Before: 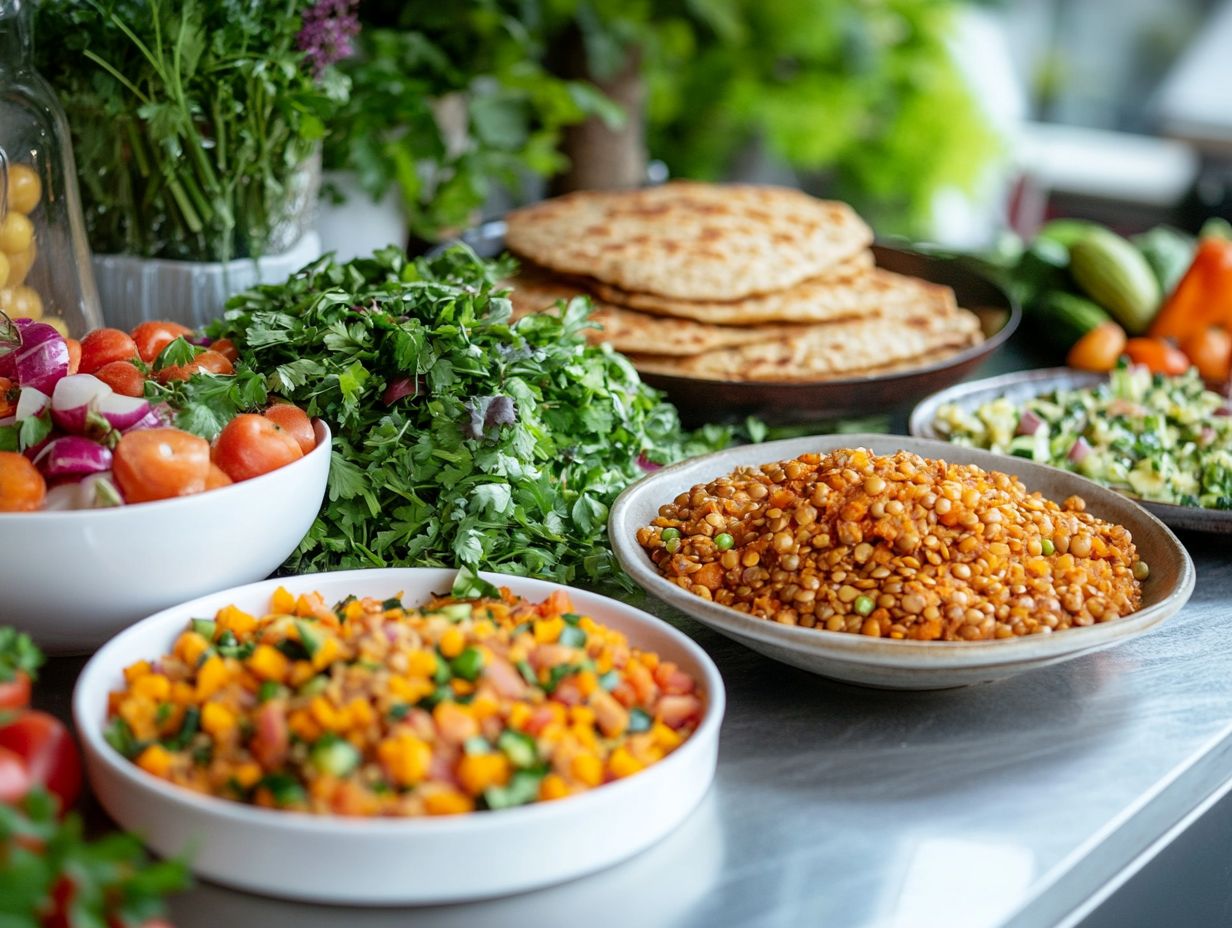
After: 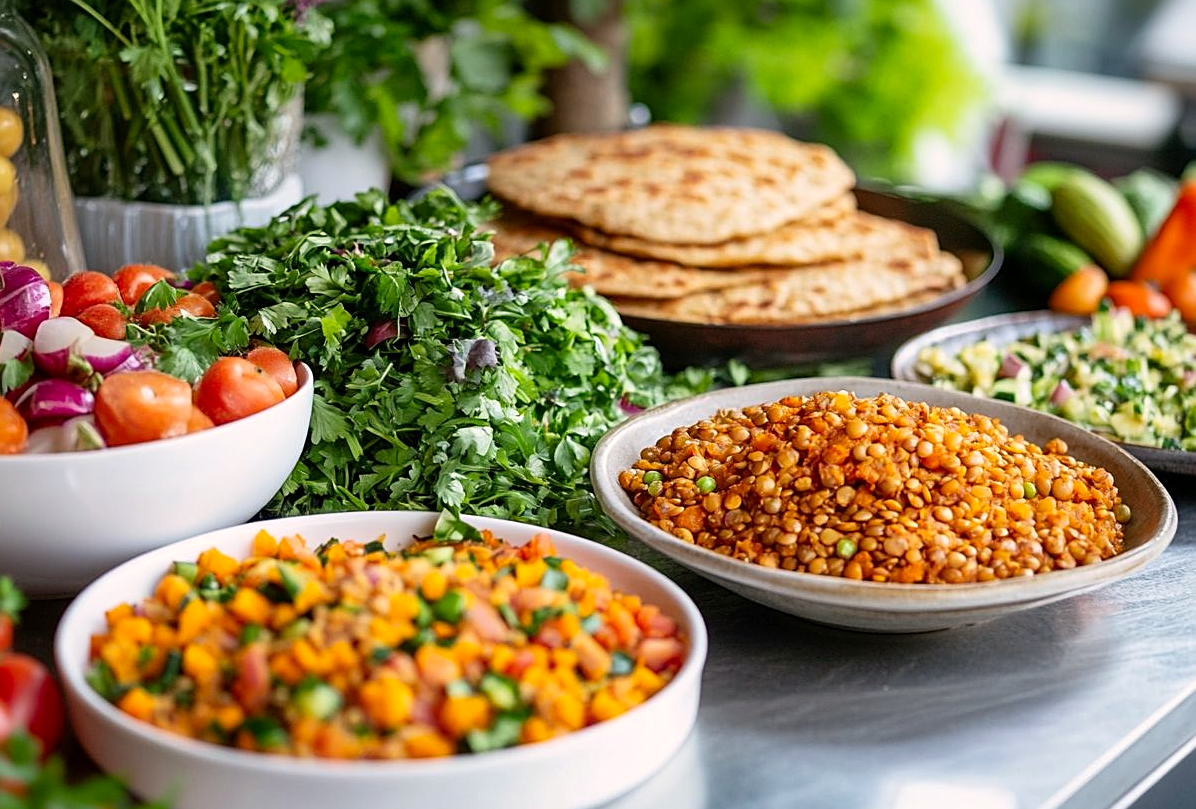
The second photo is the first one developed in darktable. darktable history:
crop: left 1.507%, top 6.147%, right 1.379%, bottom 6.637%
contrast brightness saturation: contrast 0.1, brightness 0.03, saturation 0.09
color correction: highlights a* 5.81, highlights b* 4.84
sharpen: on, module defaults
shadows and highlights: soften with gaussian
